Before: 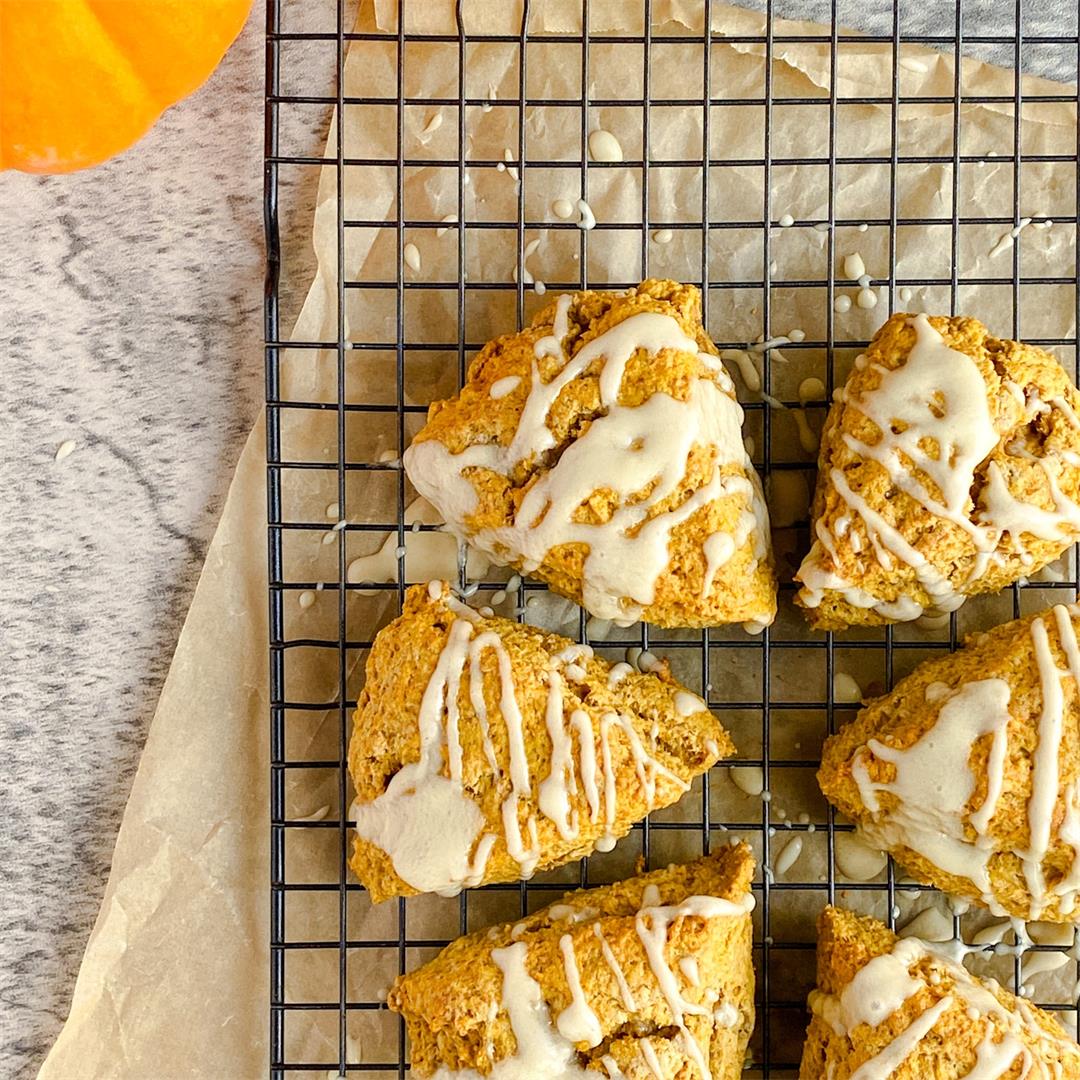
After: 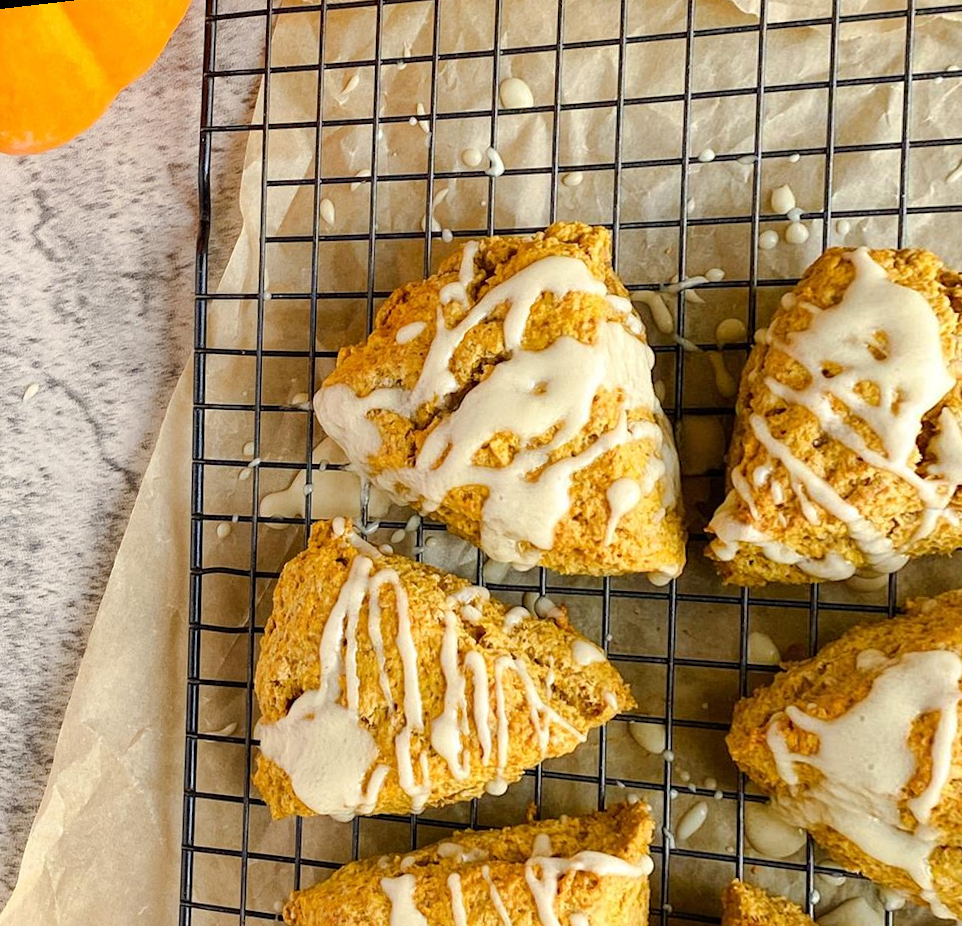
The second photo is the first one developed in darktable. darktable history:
rotate and perspective: rotation 1.69°, lens shift (vertical) -0.023, lens shift (horizontal) -0.291, crop left 0.025, crop right 0.988, crop top 0.092, crop bottom 0.842
crop and rotate: left 1.088%, right 8.807%
